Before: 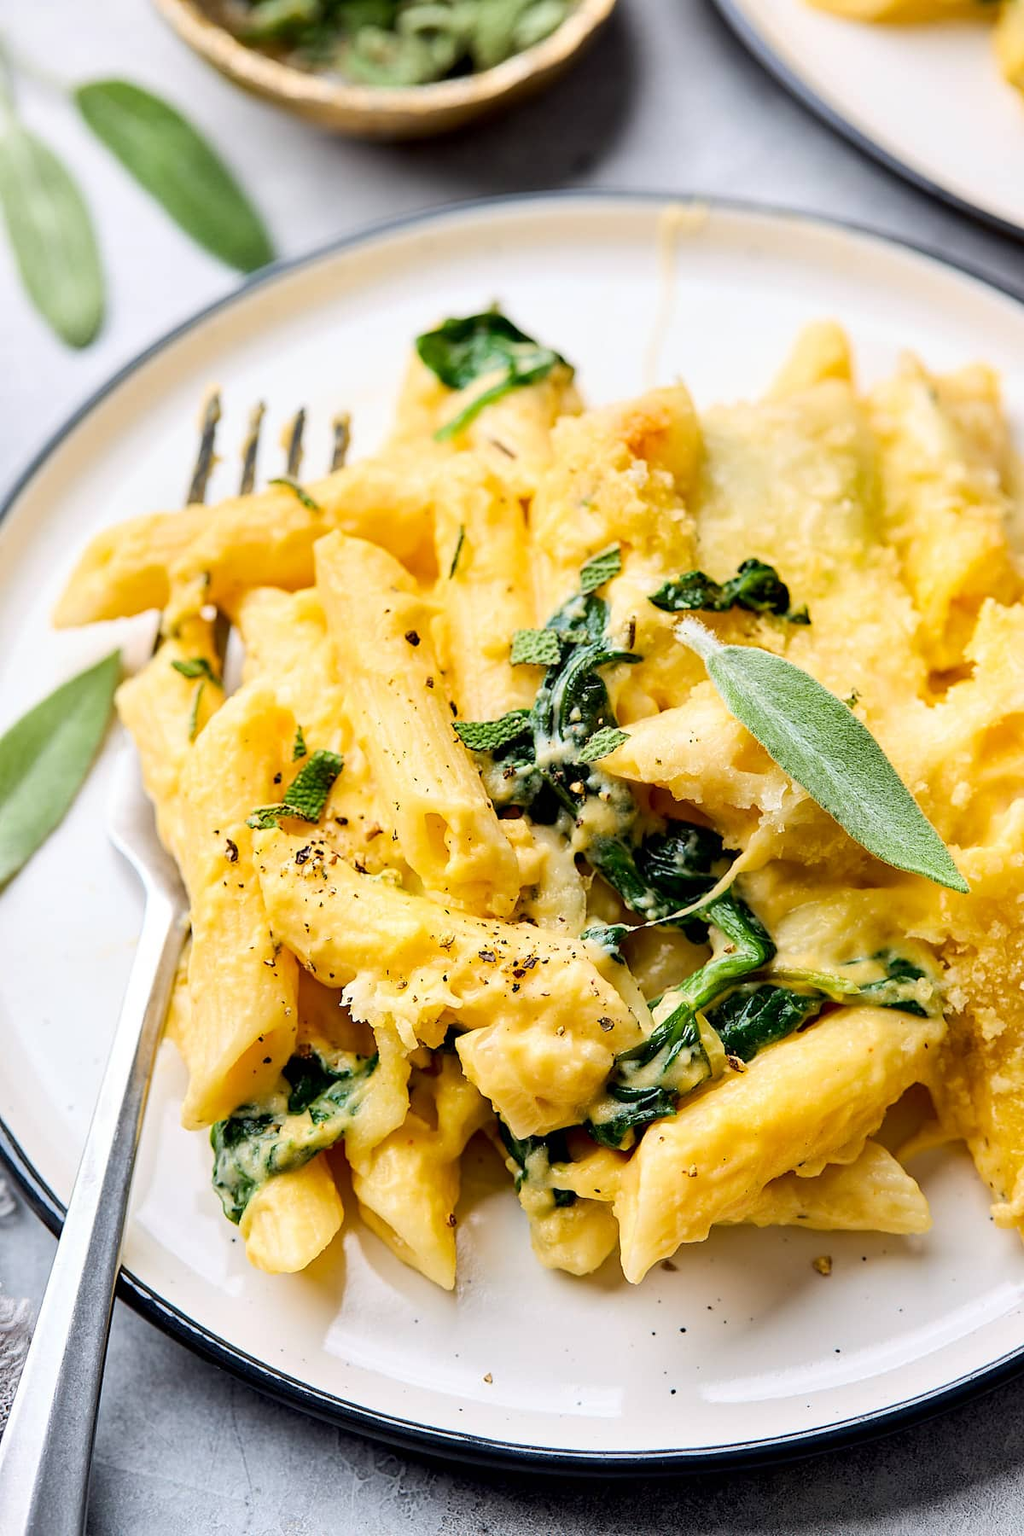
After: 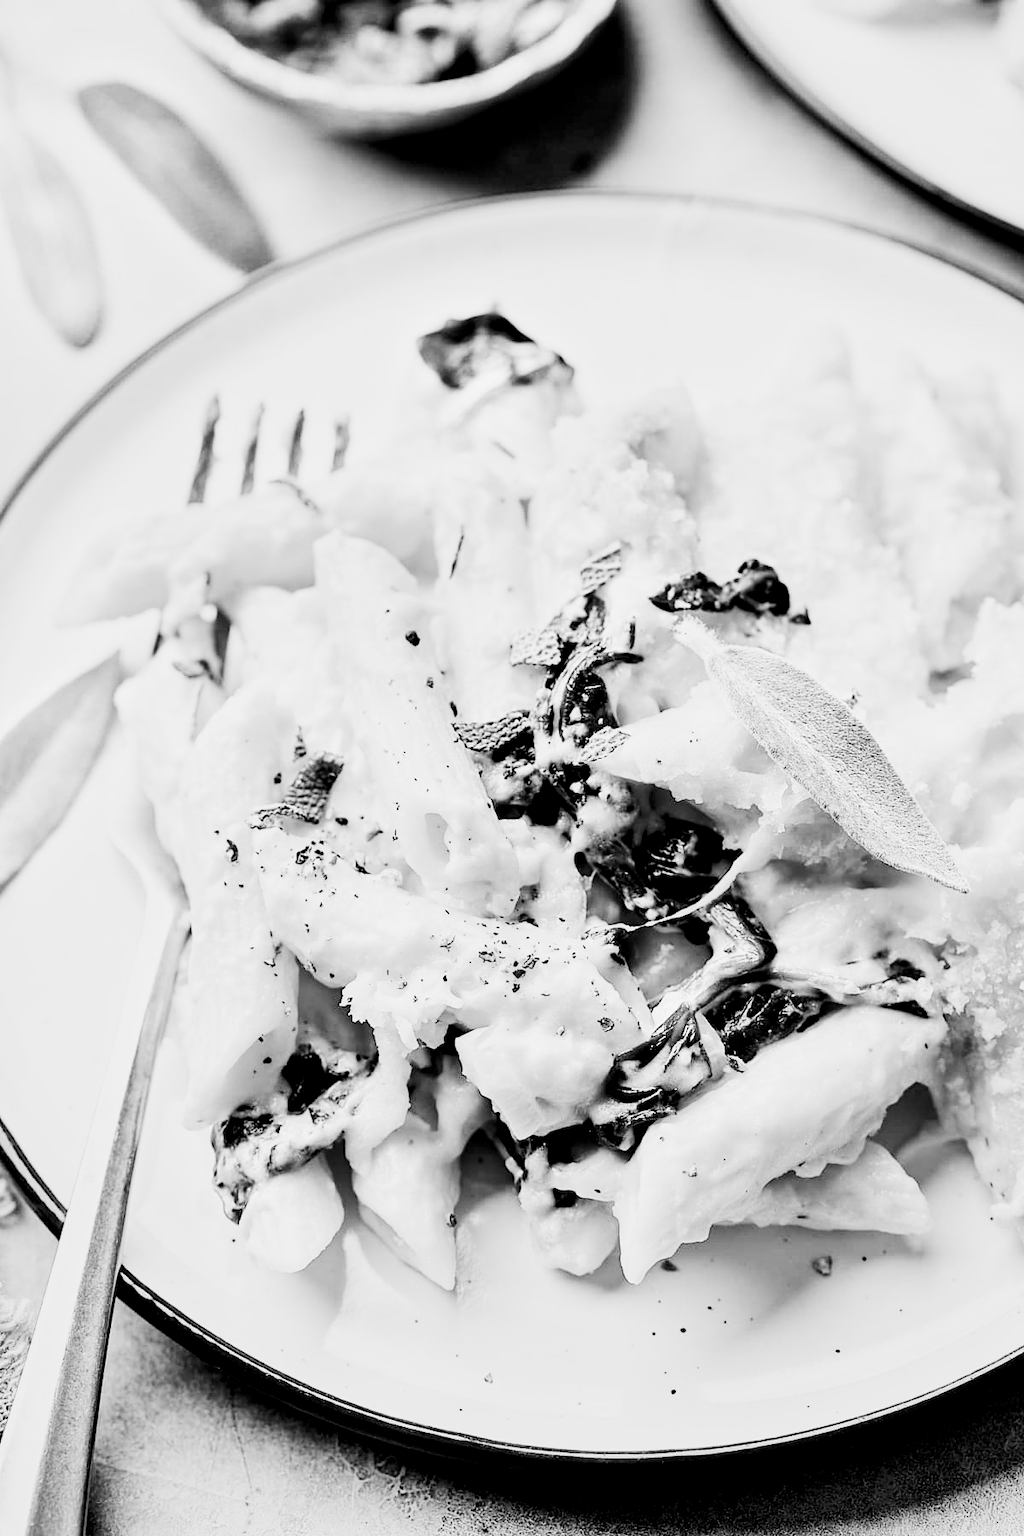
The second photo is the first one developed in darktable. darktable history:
haze removal: compatibility mode true, adaptive false
contrast brightness saturation: contrast 0.16, saturation 0.32
local contrast: highlights 100%, shadows 100%, detail 120%, midtone range 0.2
monochrome: a -74.22, b 78.2
exposure: black level correction 0, exposure 1 EV, compensate exposure bias true, compensate highlight preservation false
filmic rgb: black relative exposure -5 EV, hardness 2.88, contrast 1.4, highlights saturation mix -30%
